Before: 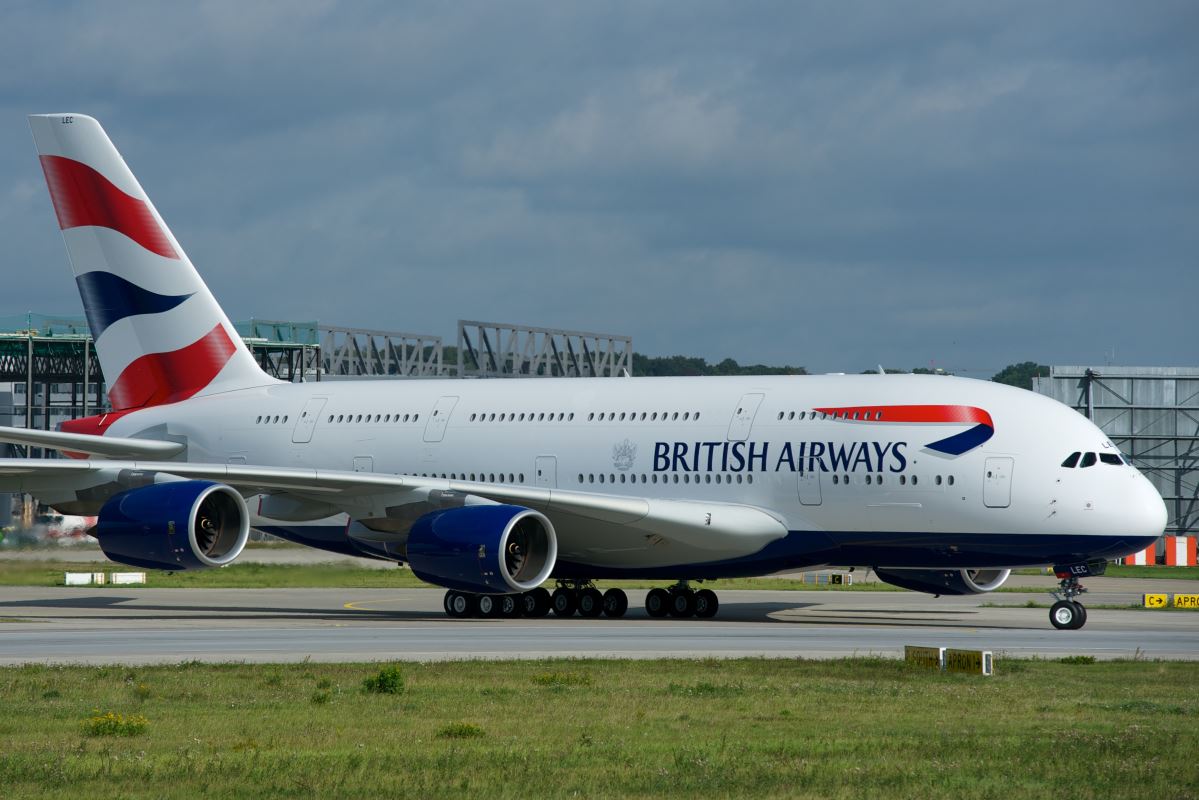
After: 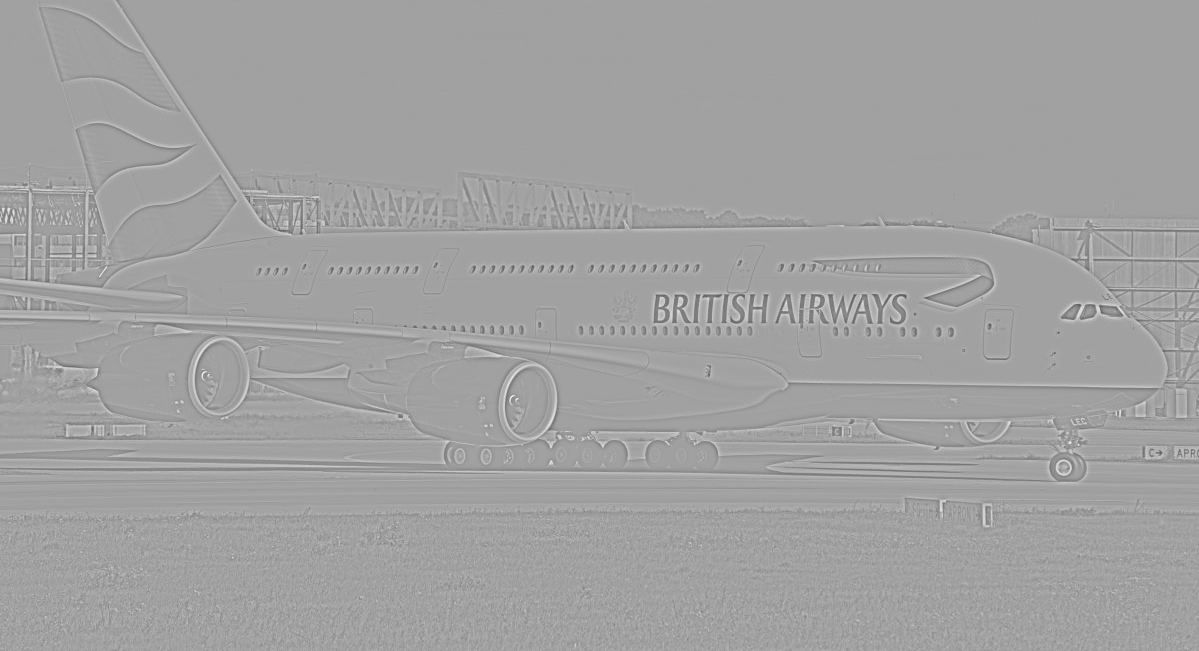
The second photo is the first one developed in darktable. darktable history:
crop and rotate: top 18.507%
highpass: sharpness 5.84%, contrast boost 8.44%
tone curve: curves: ch0 [(0, 0) (0.003, 0.008) (0.011, 0.008) (0.025, 0.011) (0.044, 0.017) (0.069, 0.029) (0.1, 0.045) (0.136, 0.067) (0.177, 0.103) (0.224, 0.151) (0.277, 0.21) (0.335, 0.285) (0.399, 0.37) (0.468, 0.462) (0.543, 0.568) (0.623, 0.679) (0.709, 0.79) (0.801, 0.876) (0.898, 0.936) (1, 1)], preserve colors none
levels: mode automatic
